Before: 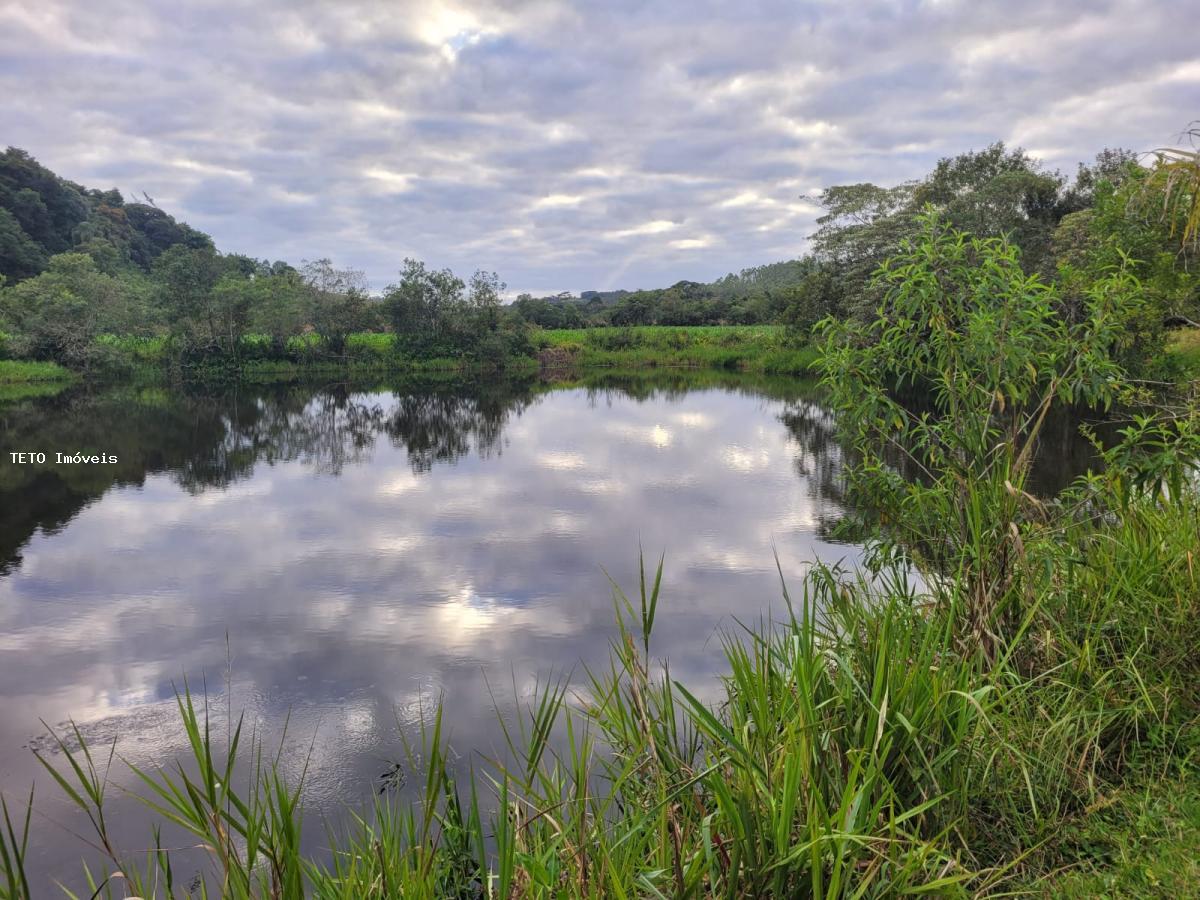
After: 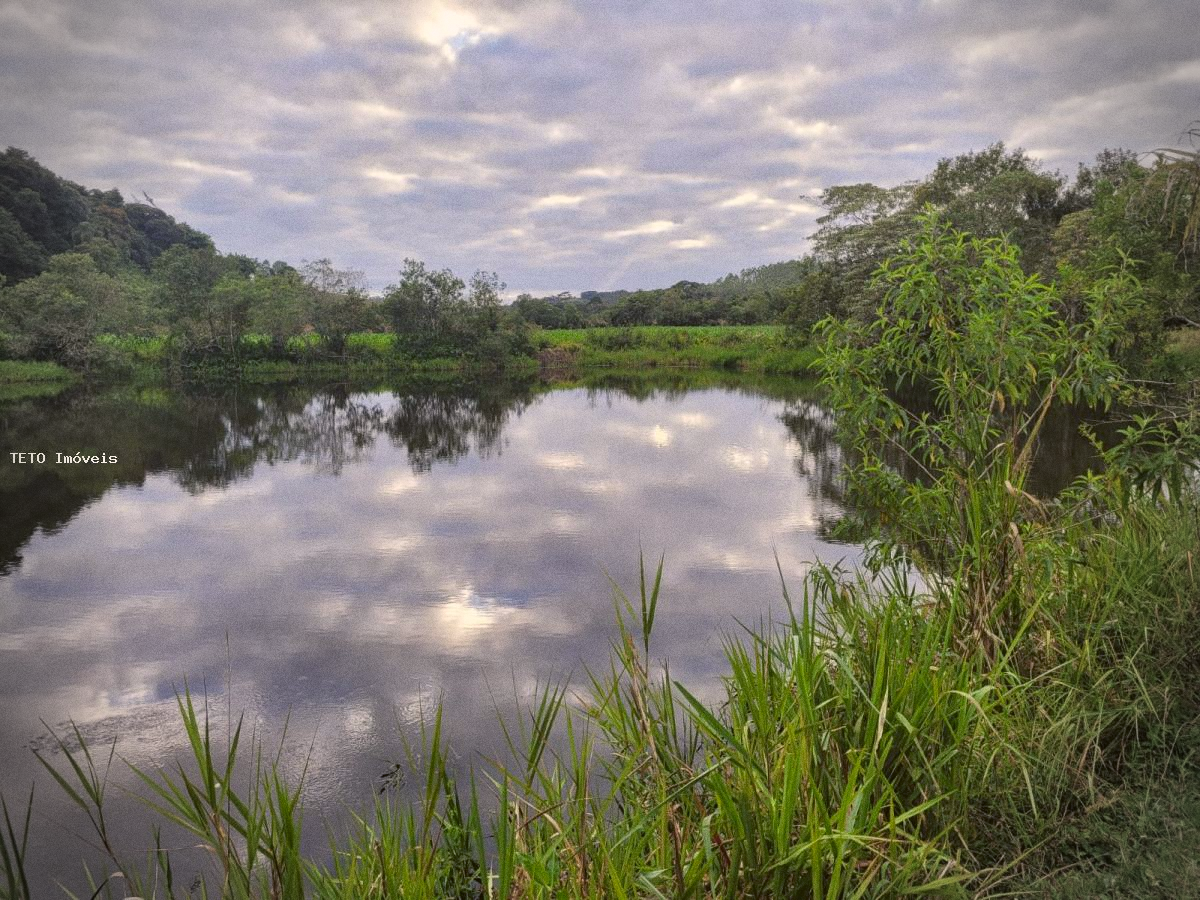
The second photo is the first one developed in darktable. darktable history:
grain: coarseness 0.09 ISO
vignetting: fall-off radius 31.48%, brightness -0.472
color balance: lift [1.004, 1.002, 1.002, 0.998], gamma [1, 1.007, 1.002, 0.993], gain [1, 0.977, 1.013, 1.023], contrast -3.64%
color correction: highlights a* 5.81, highlights b* 4.84
